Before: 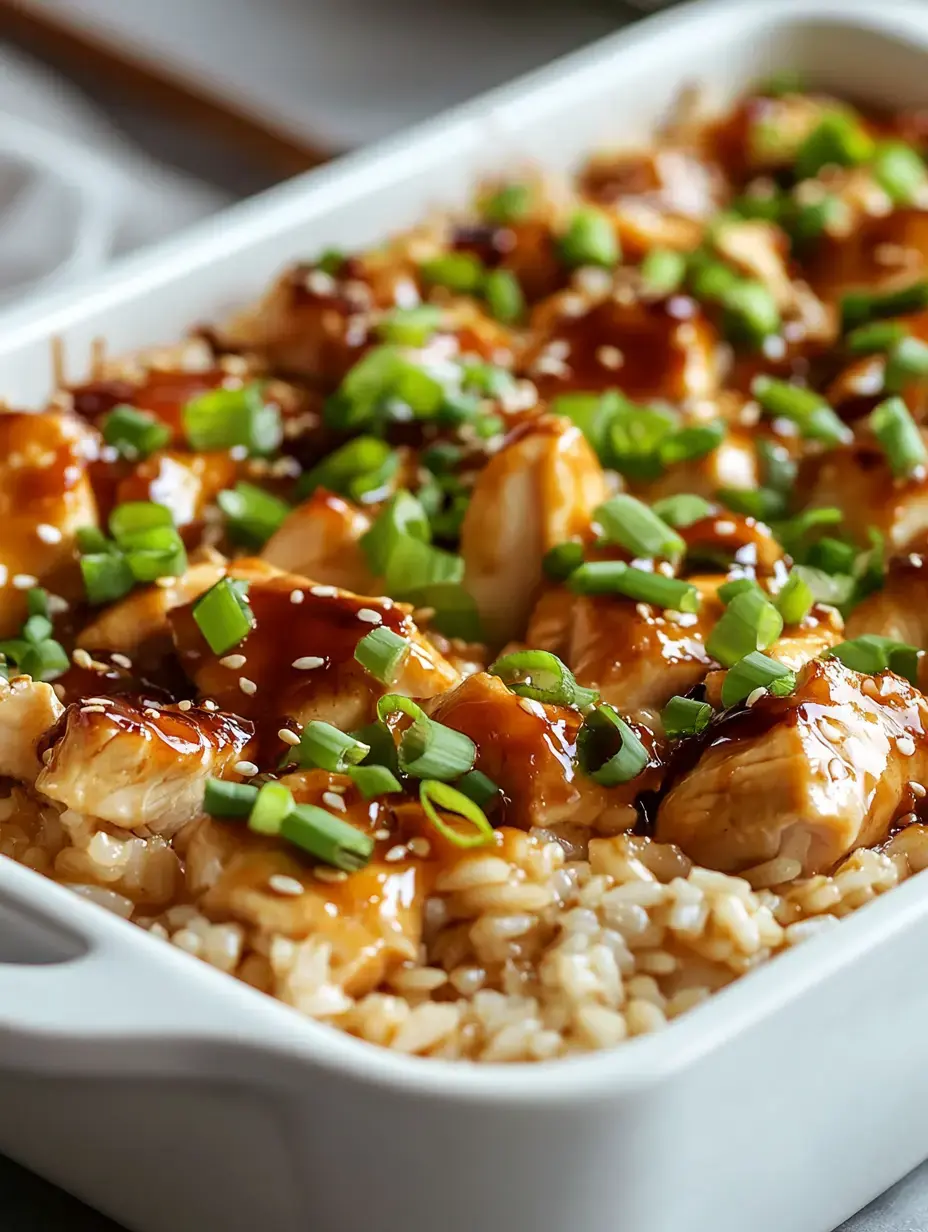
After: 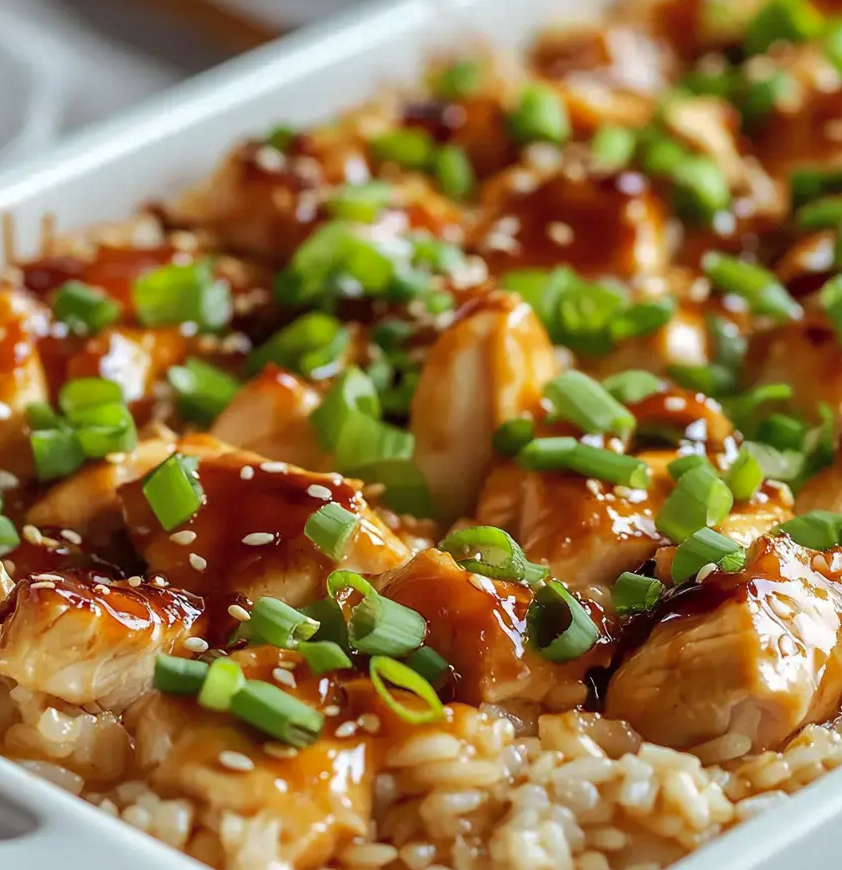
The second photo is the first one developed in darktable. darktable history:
shadows and highlights: on, module defaults
crop: left 5.447%, top 10.074%, right 3.794%, bottom 19.258%
